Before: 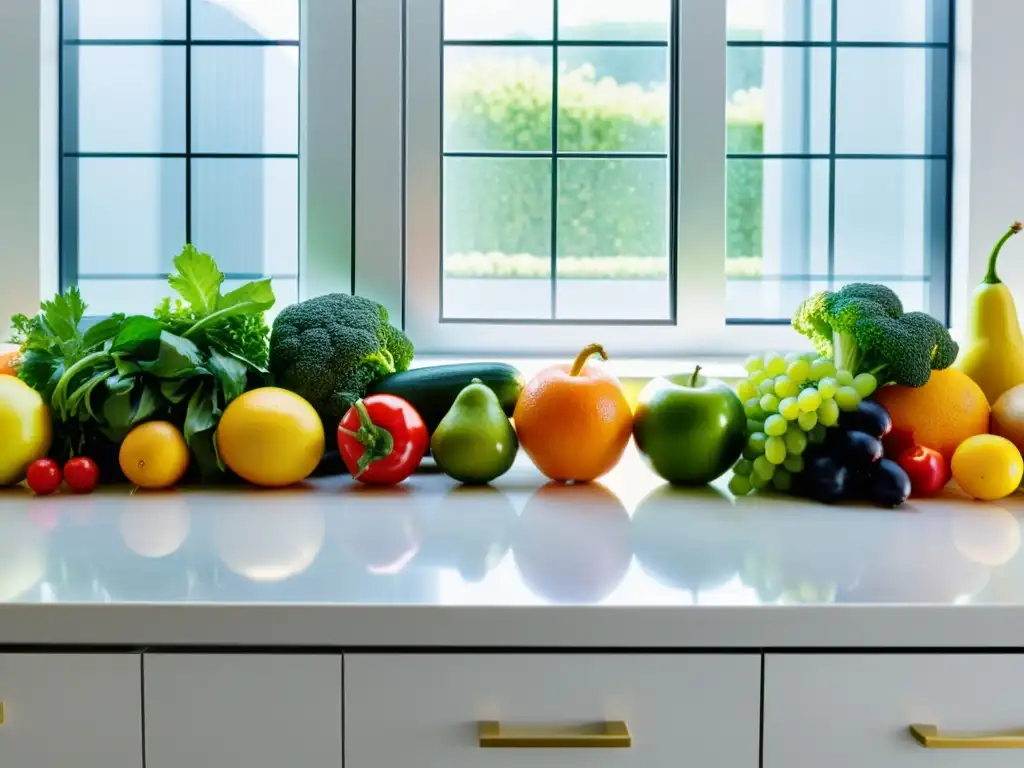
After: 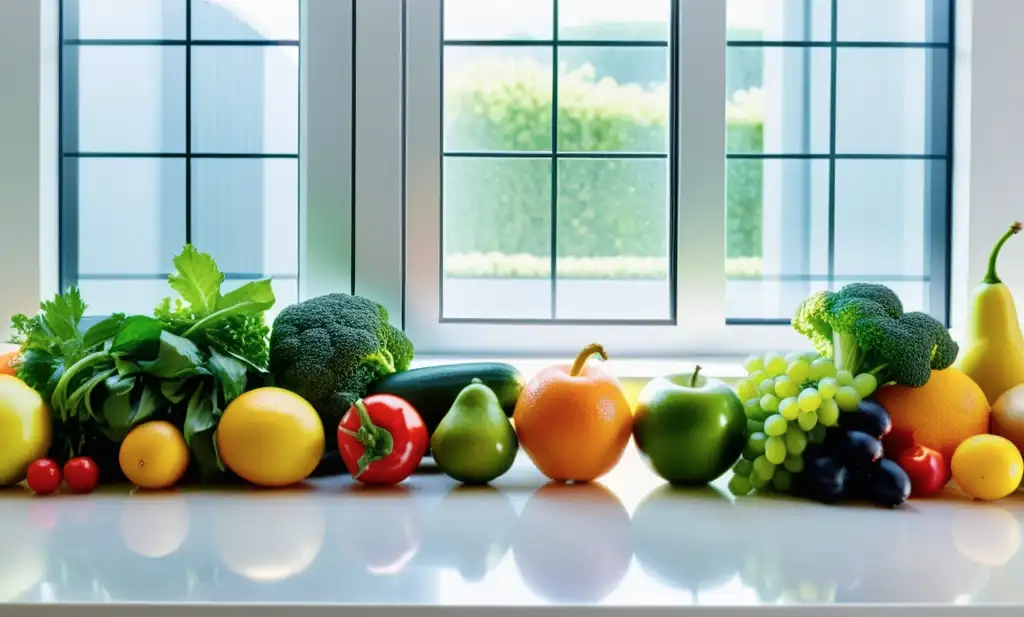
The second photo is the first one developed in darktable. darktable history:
crop: bottom 19.644%
color balance rgb: linear chroma grading › shadows -3%, linear chroma grading › highlights -4%
